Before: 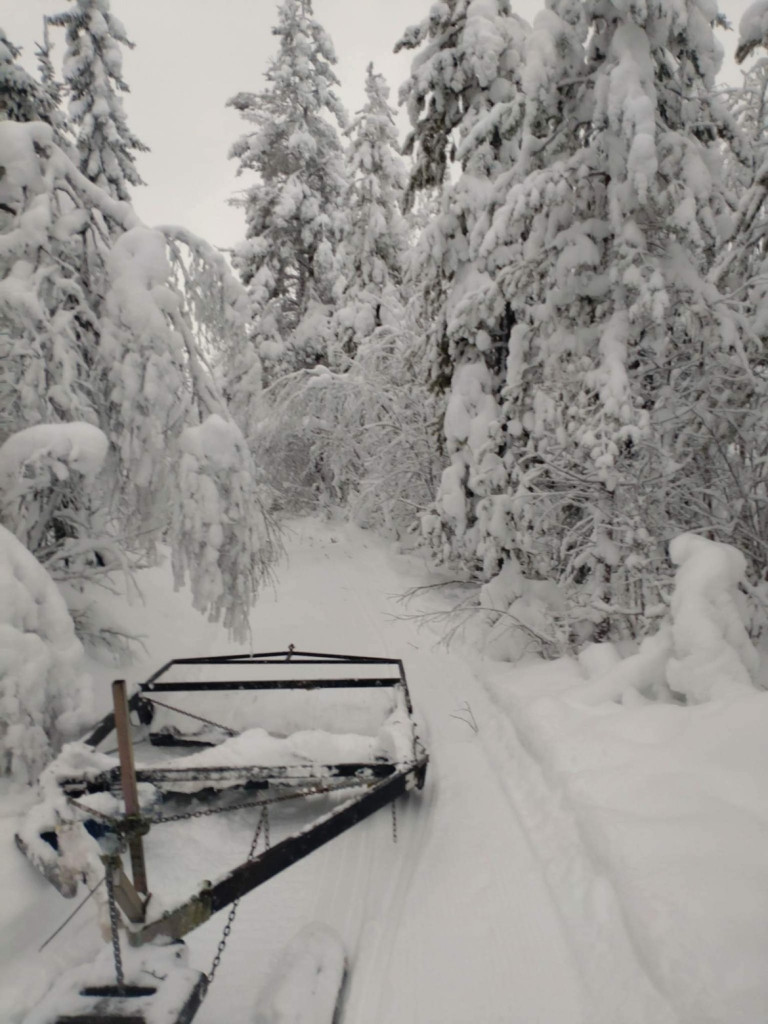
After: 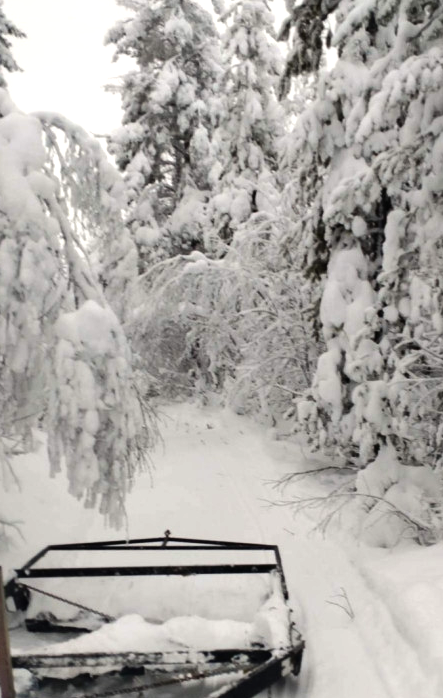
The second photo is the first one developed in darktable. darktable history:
crop: left 16.202%, top 11.208%, right 26.045%, bottom 20.557%
tone equalizer: -8 EV -0.75 EV, -7 EV -0.7 EV, -6 EV -0.6 EV, -5 EV -0.4 EV, -3 EV 0.4 EV, -2 EV 0.6 EV, -1 EV 0.7 EV, +0 EV 0.75 EV, edges refinement/feathering 500, mask exposure compensation -1.57 EV, preserve details no
